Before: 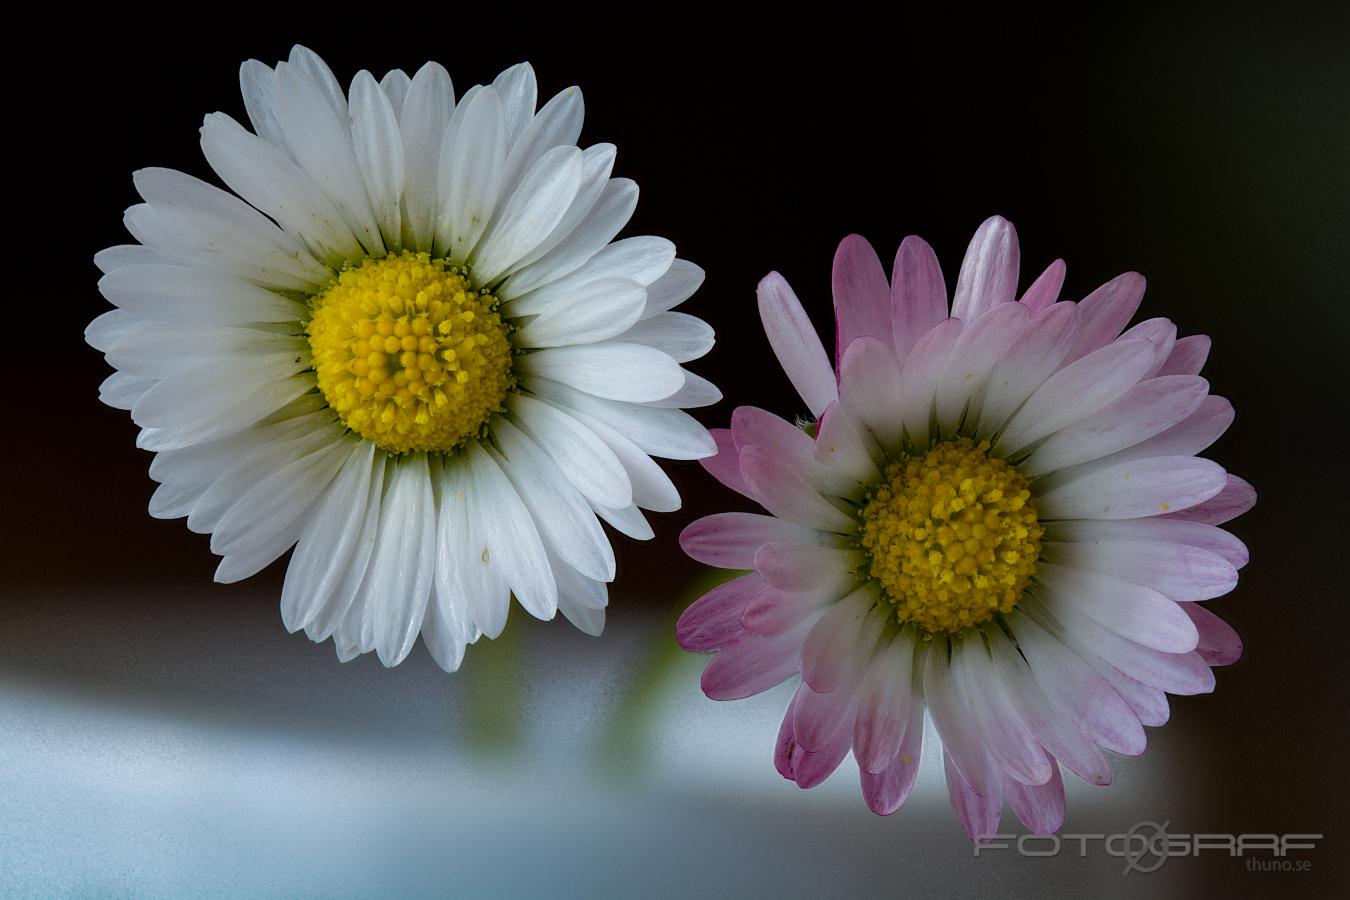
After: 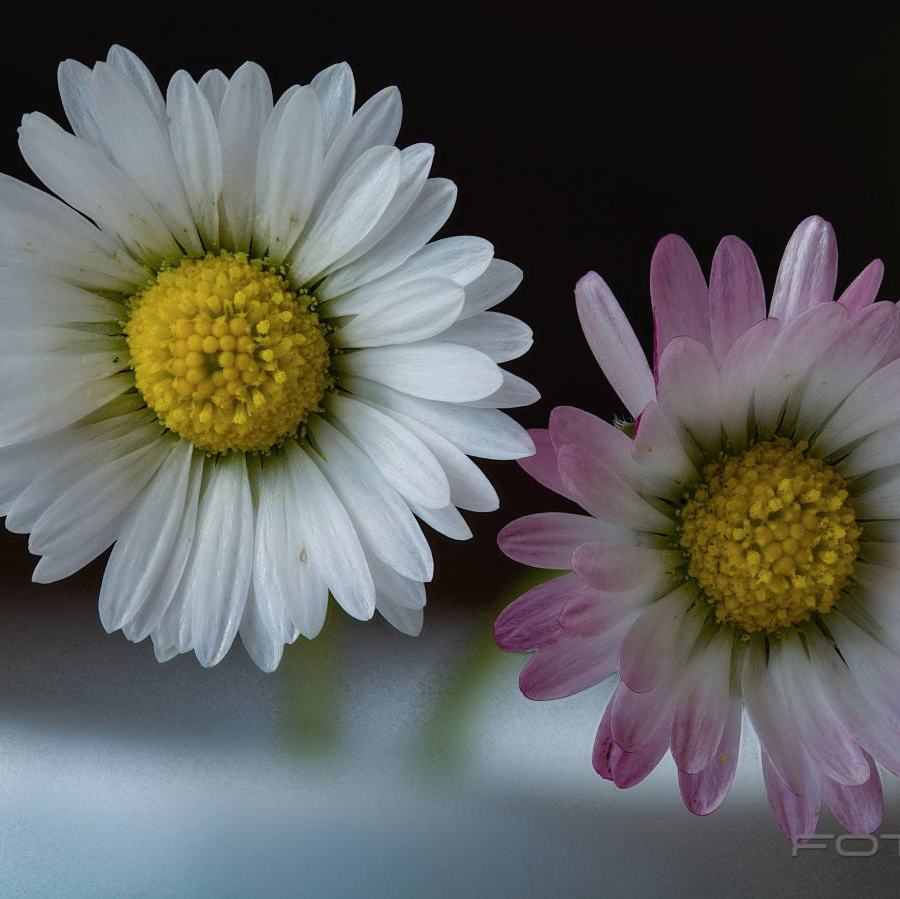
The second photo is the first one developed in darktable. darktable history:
local contrast: highlights 100%, shadows 100%, detail 120%, midtone range 0.2
exposure: compensate highlight preservation false
crop and rotate: left 13.537%, right 19.796%
contrast brightness saturation: contrast -0.08, brightness -0.04, saturation -0.11
